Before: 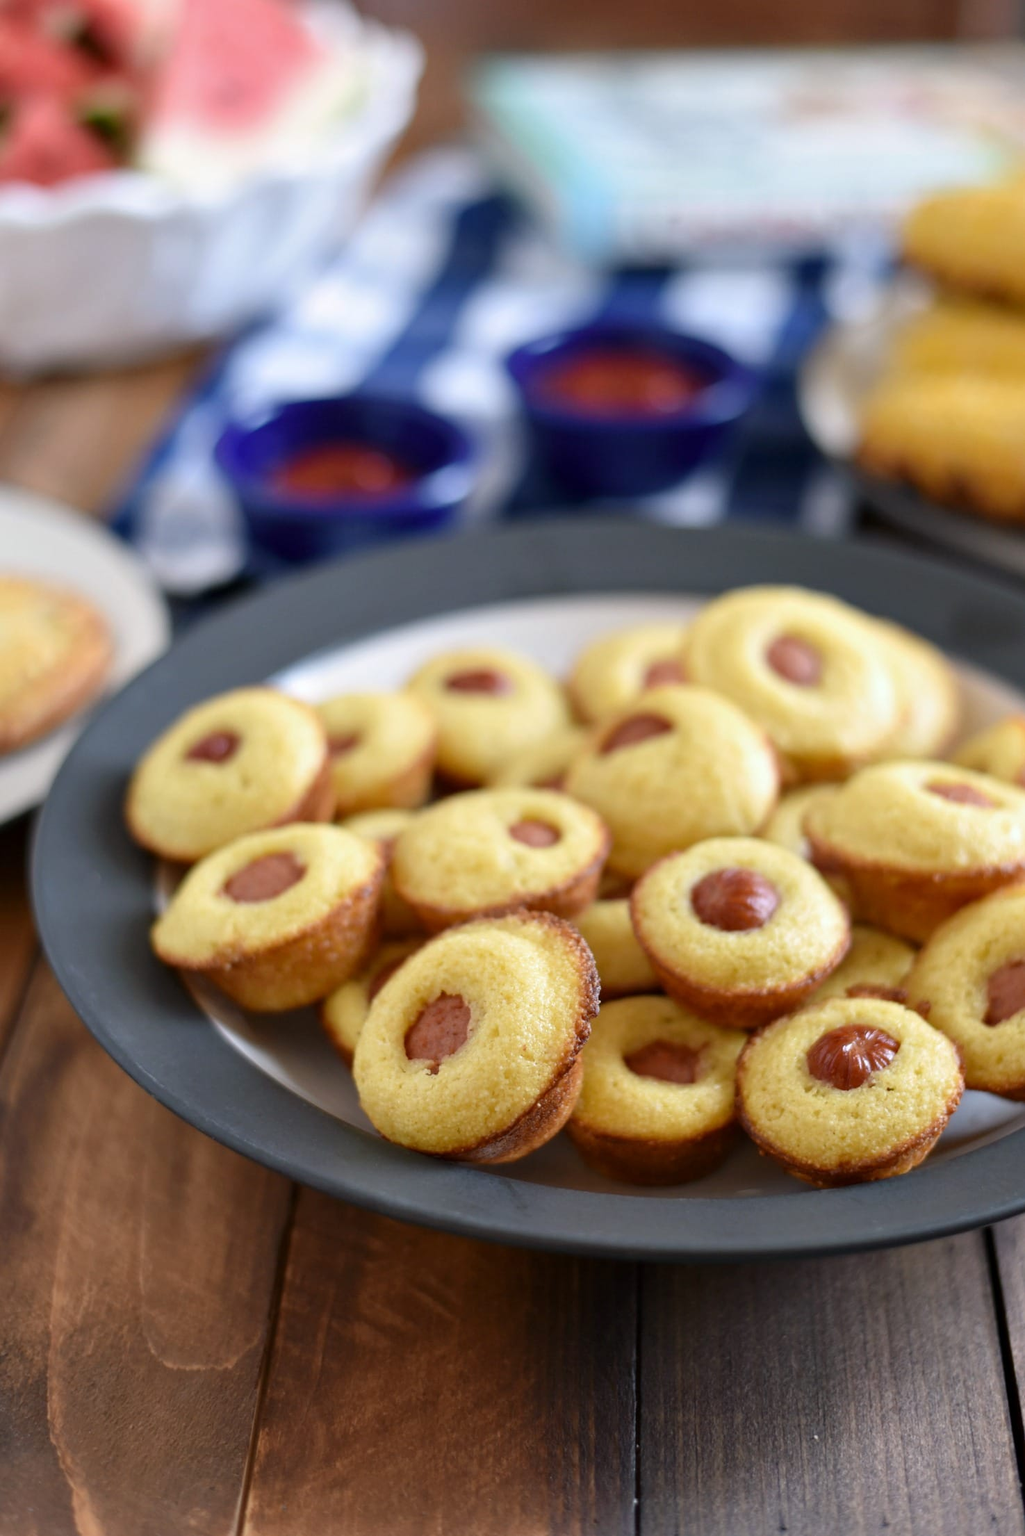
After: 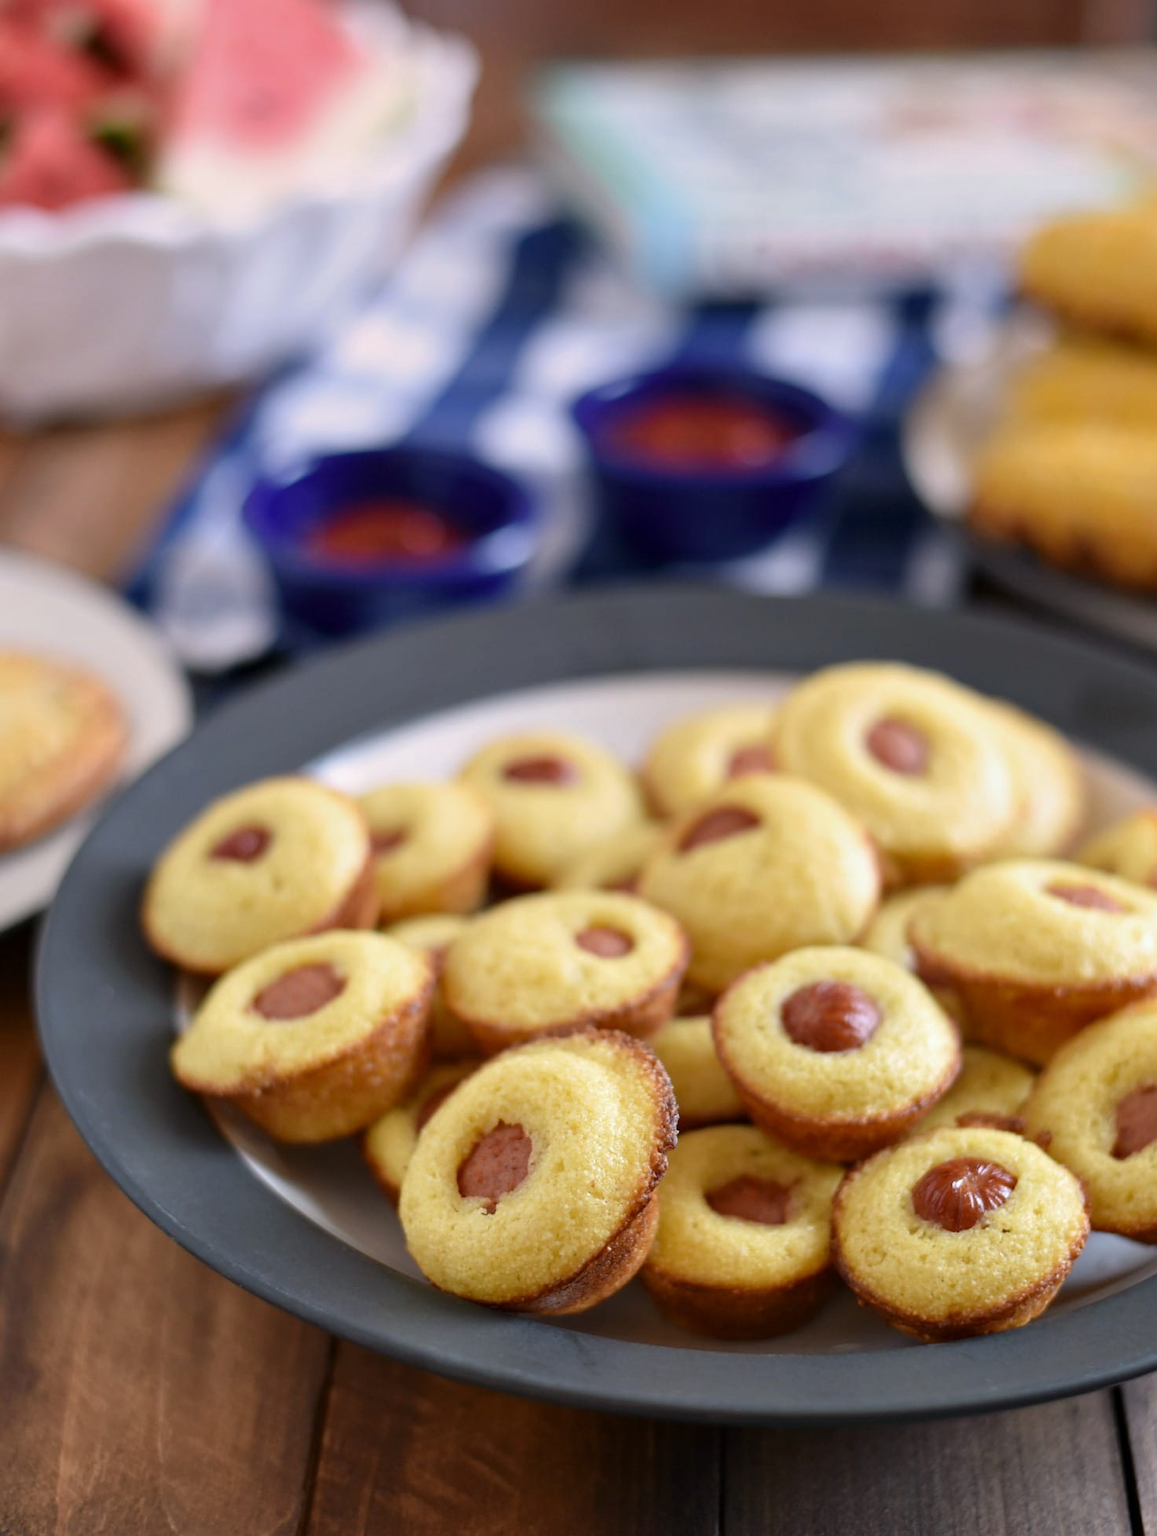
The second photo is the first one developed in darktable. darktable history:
graduated density: density 0.38 EV, hardness 21%, rotation -6.11°, saturation 32%
crop and rotate: top 0%, bottom 11.49%
